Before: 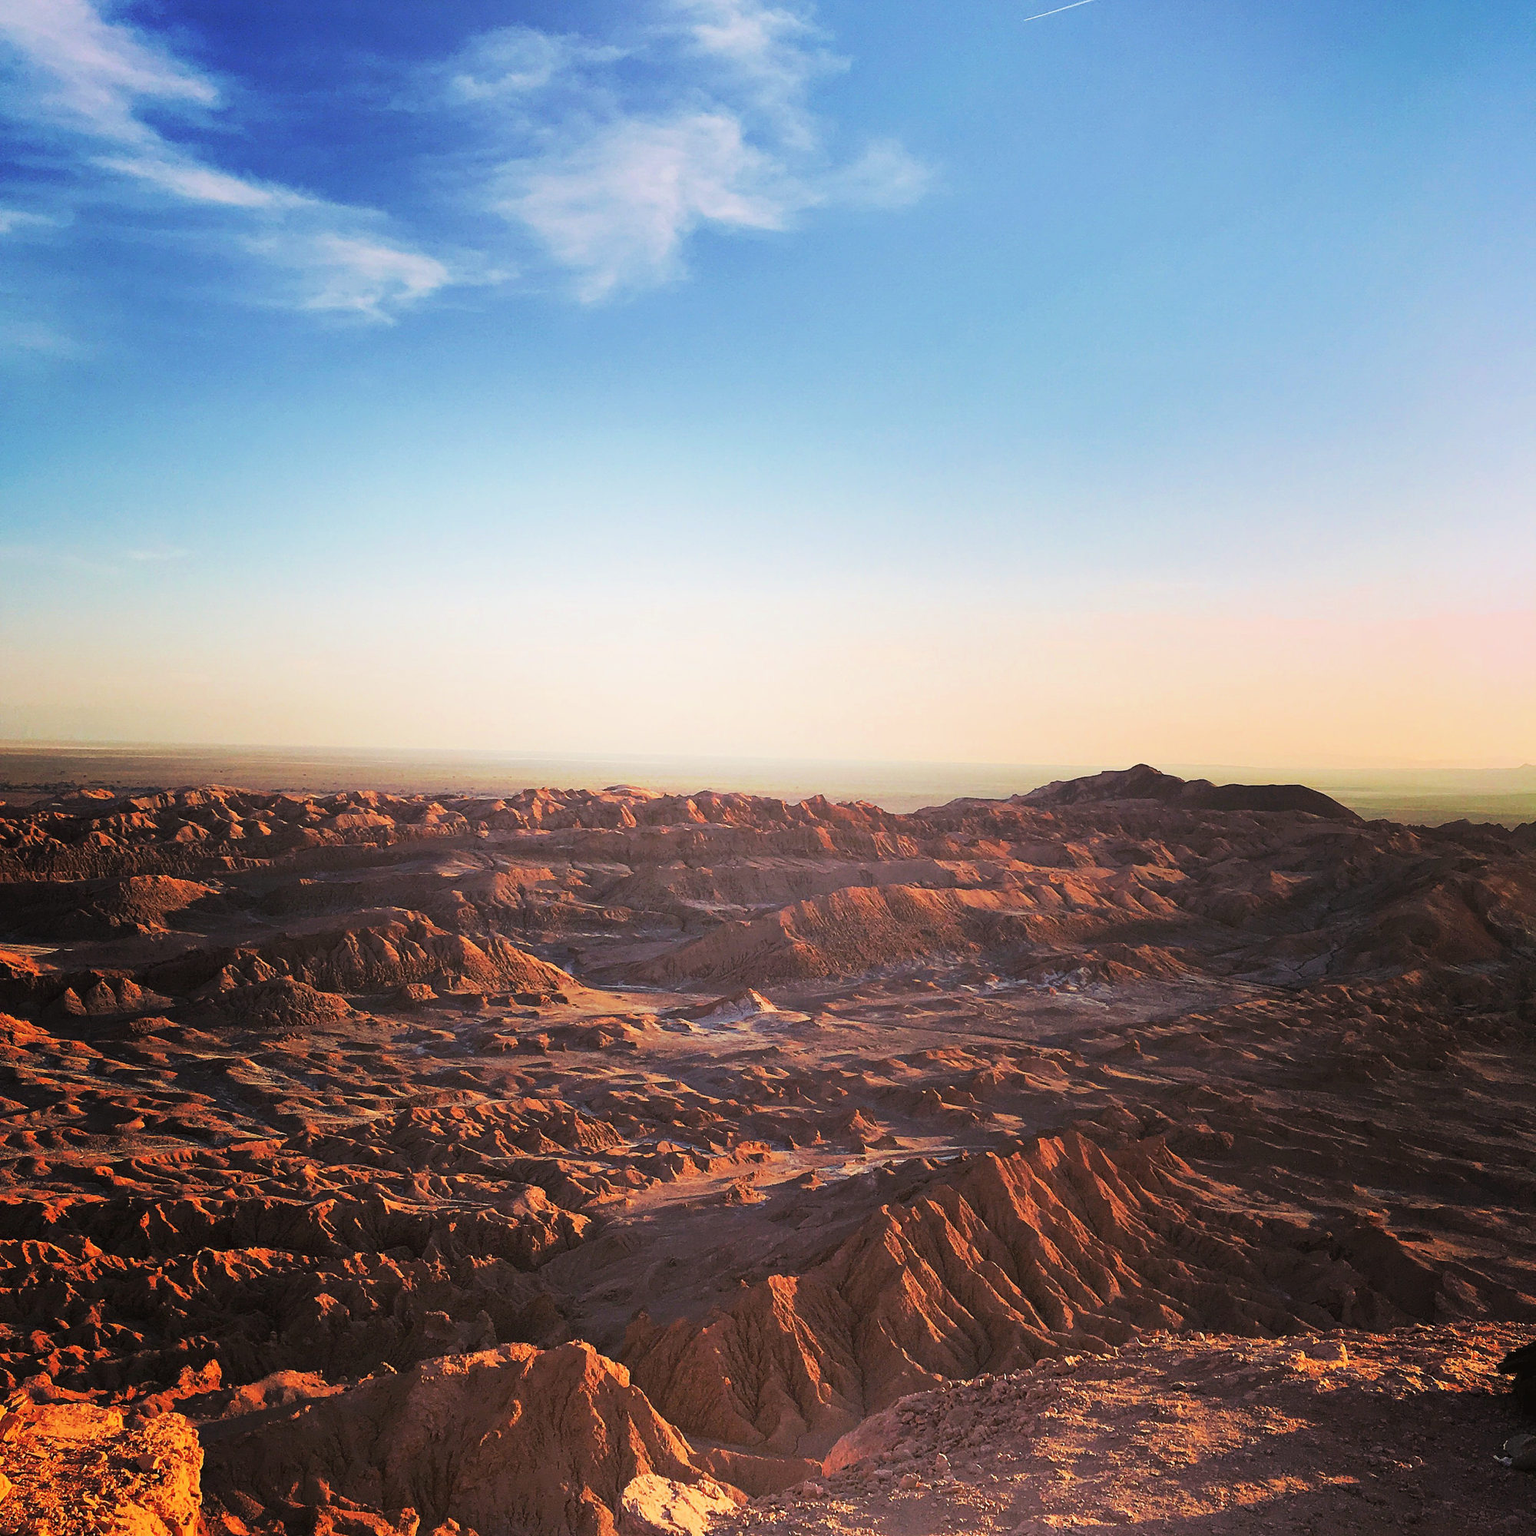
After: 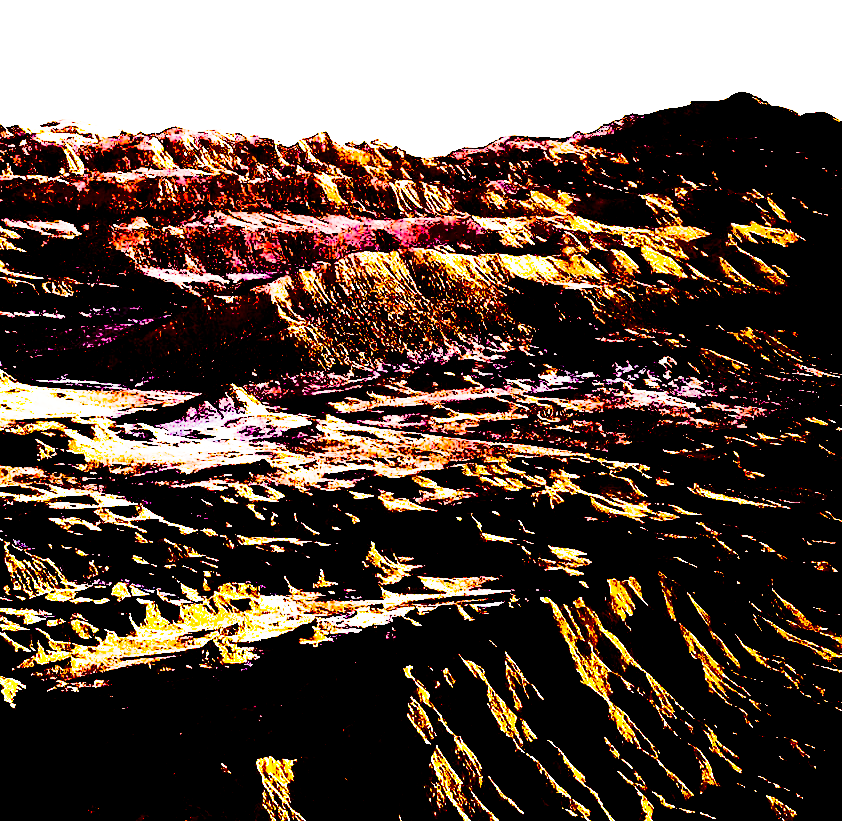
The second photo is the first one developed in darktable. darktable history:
crop: left 37.221%, top 45.169%, right 20.63%, bottom 13.777%
filmic rgb: middle gray luminance 29%, black relative exposure -10.3 EV, white relative exposure 5.5 EV, threshold 6 EV, target black luminance 0%, hardness 3.95, latitude 2.04%, contrast 1.132, highlights saturation mix 5%, shadows ↔ highlights balance 15.11%, preserve chrominance no, color science v3 (2019), use custom middle-gray values true, iterations of high-quality reconstruction 0, enable highlight reconstruction true
exposure: black level correction 0.1, exposure 3 EV, compensate highlight preservation false
